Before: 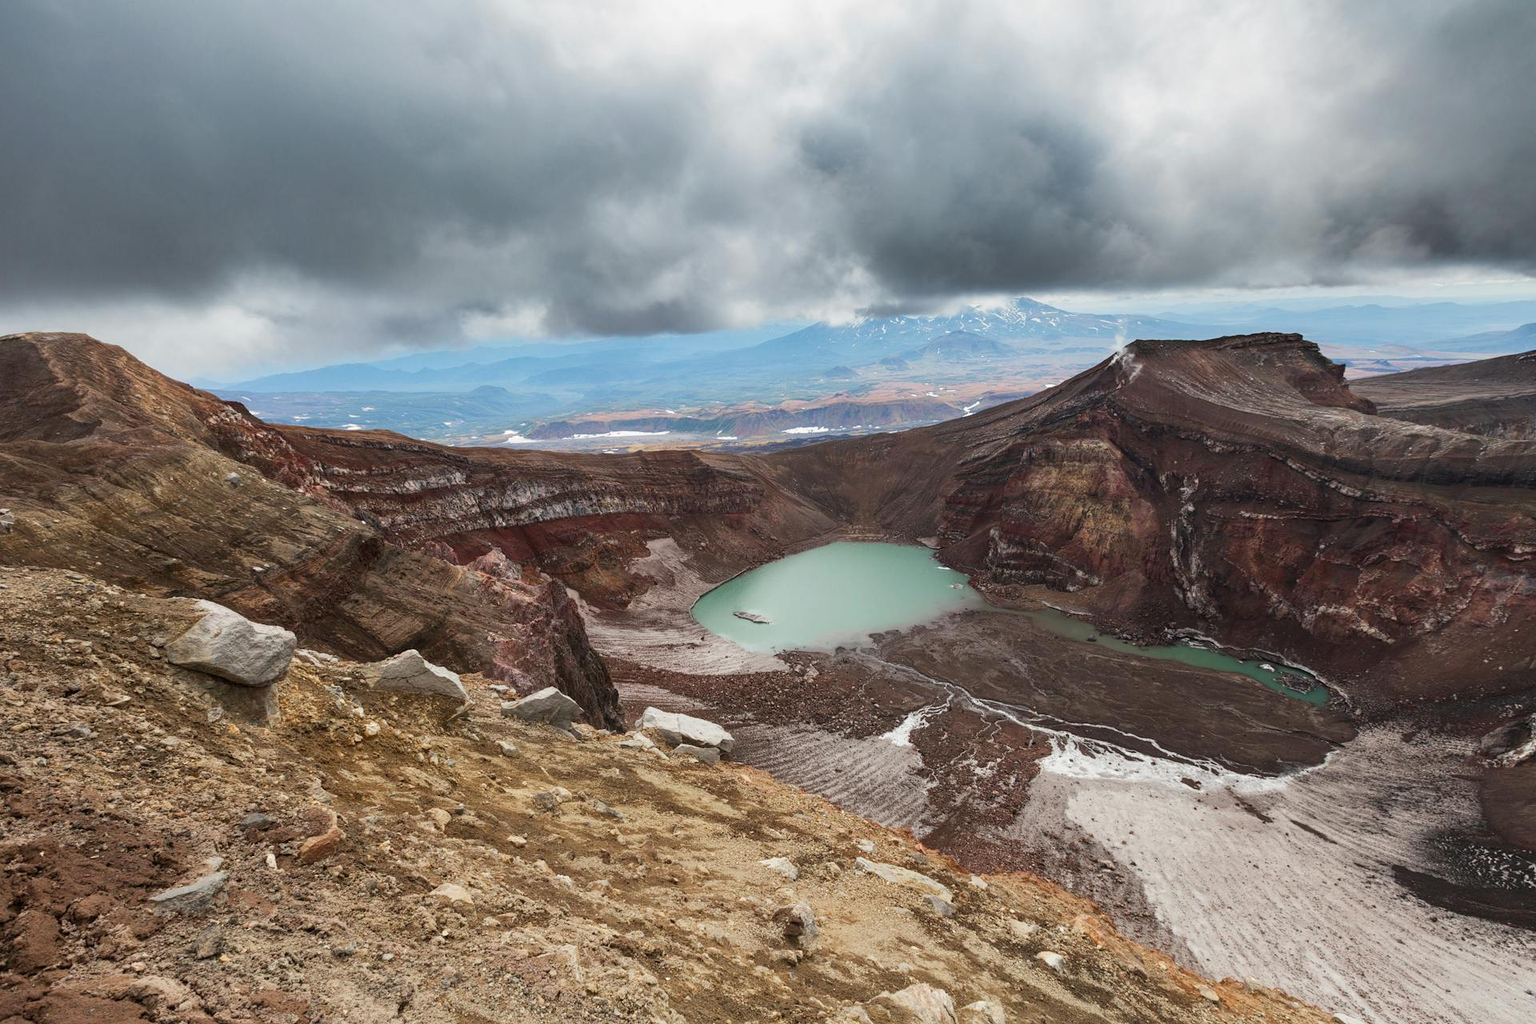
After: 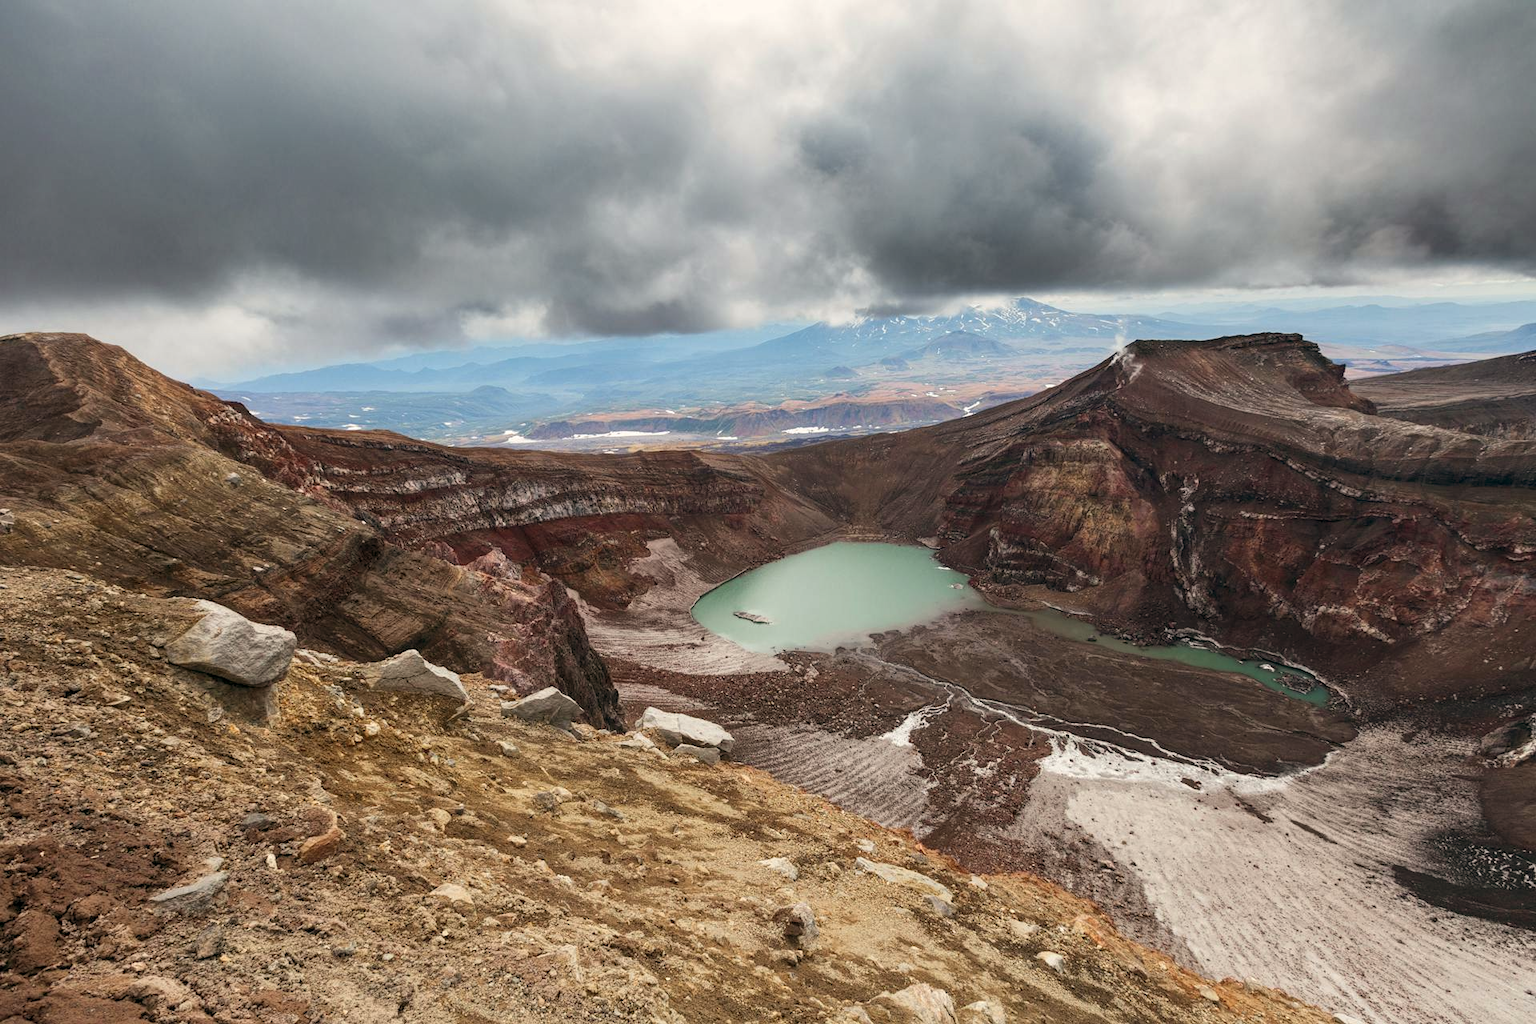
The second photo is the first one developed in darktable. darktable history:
local contrast: highlights 100%, shadows 100%, detail 120%, midtone range 0.2
color balance: lift [1, 0.998, 1.001, 1.002], gamma [1, 1.02, 1, 0.98], gain [1, 1.02, 1.003, 0.98]
color correction: highlights b* 3
